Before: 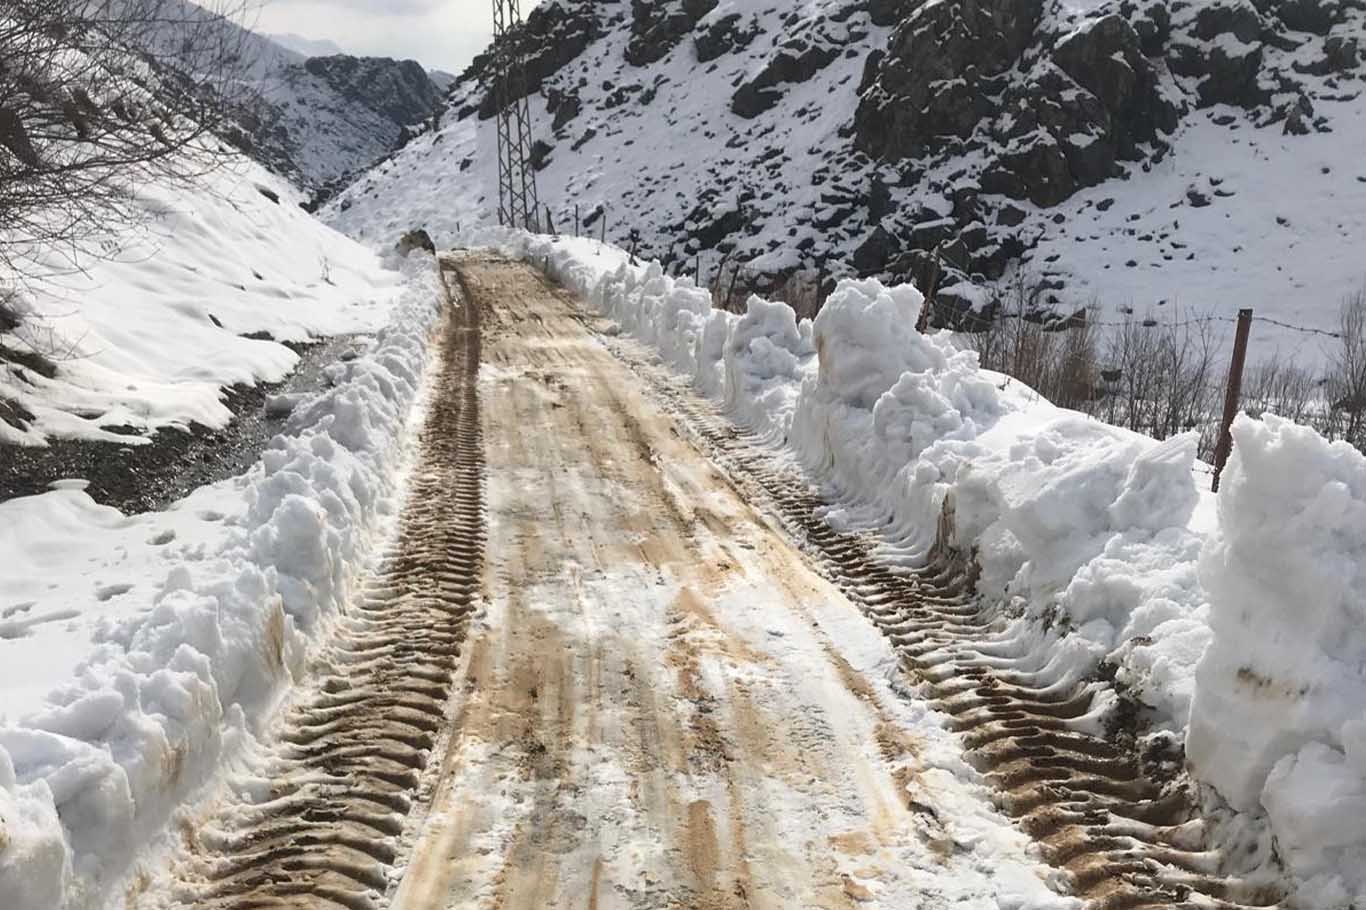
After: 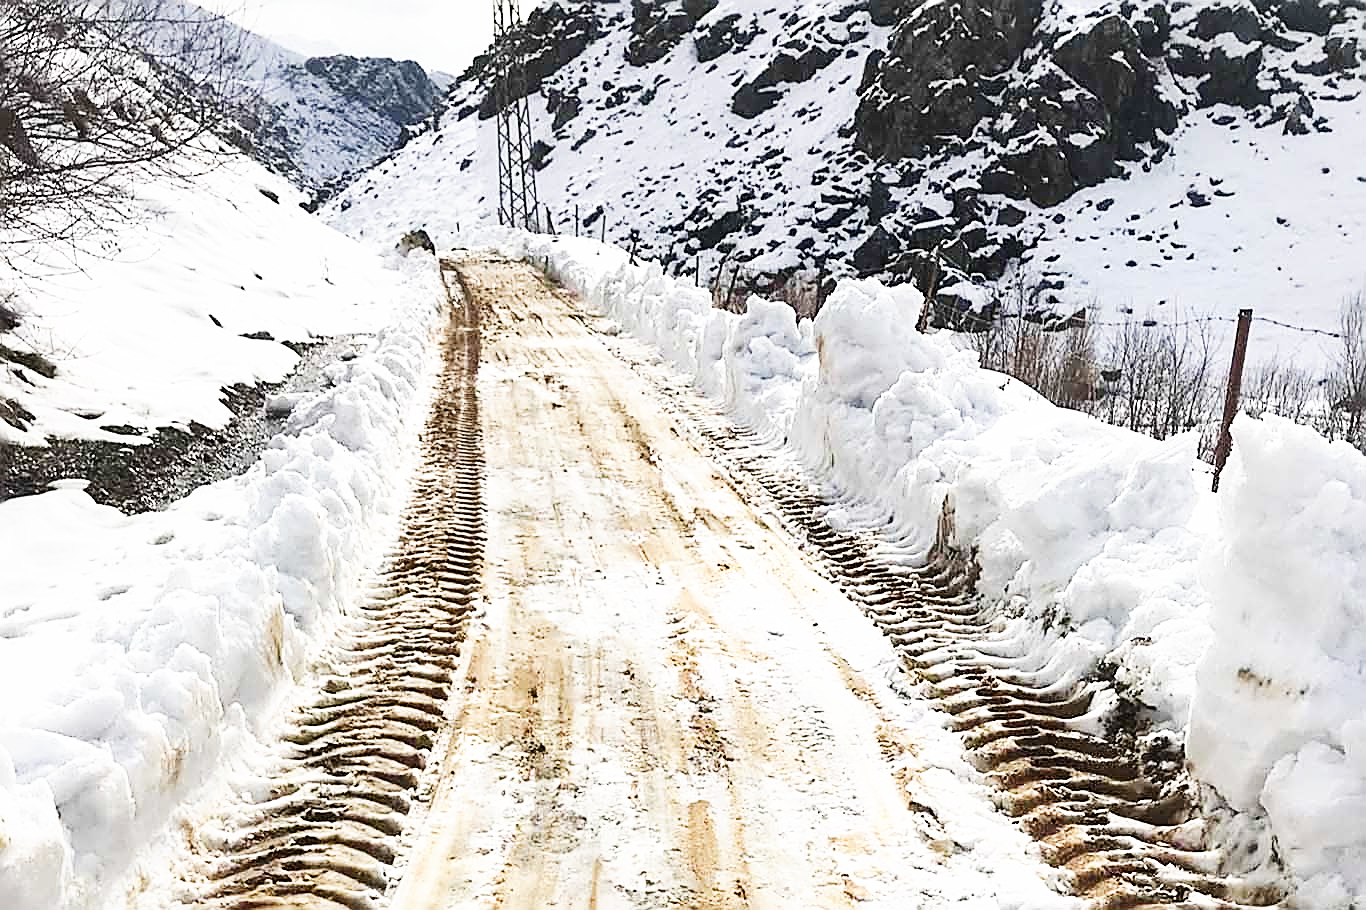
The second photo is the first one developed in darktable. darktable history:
base curve: curves: ch0 [(0, 0) (0.007, 0.004) (0.027, 0.03) (0.046, 0.07) (0.207, 0.54) (0.442, 0.872) (0.673, 0.972) (1, 1)], preserve colors none
sharpen: radius 1.685, amount 1.294
